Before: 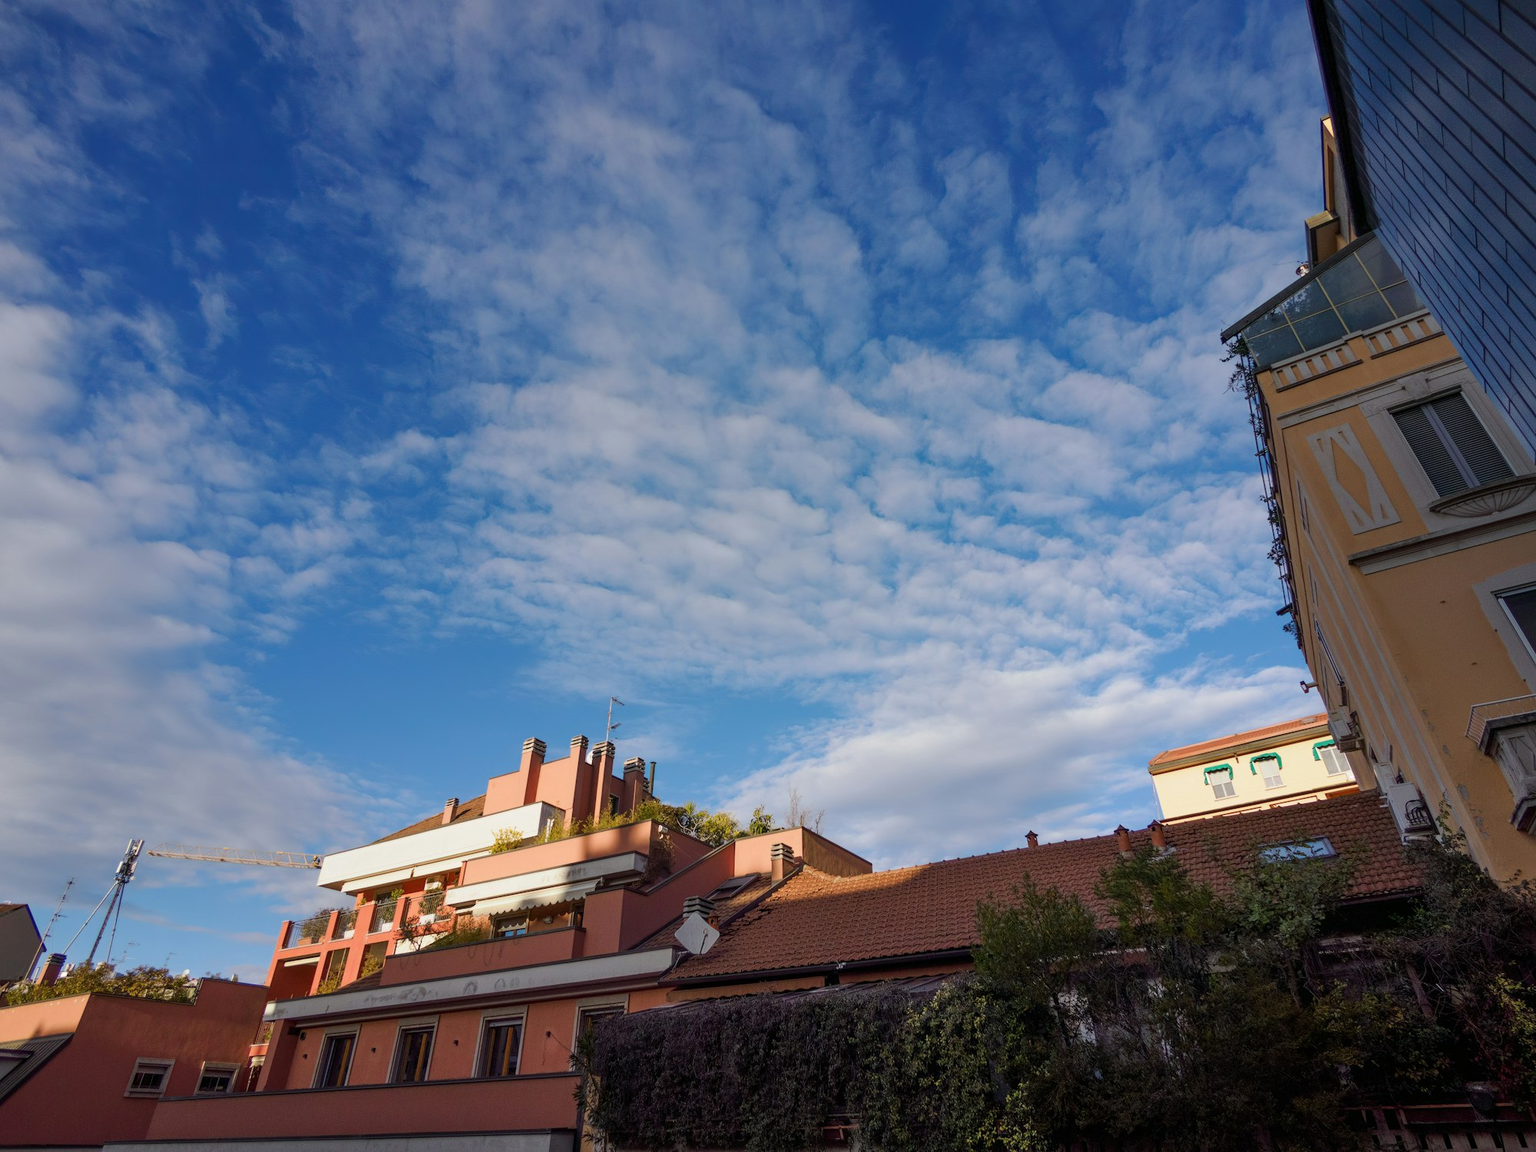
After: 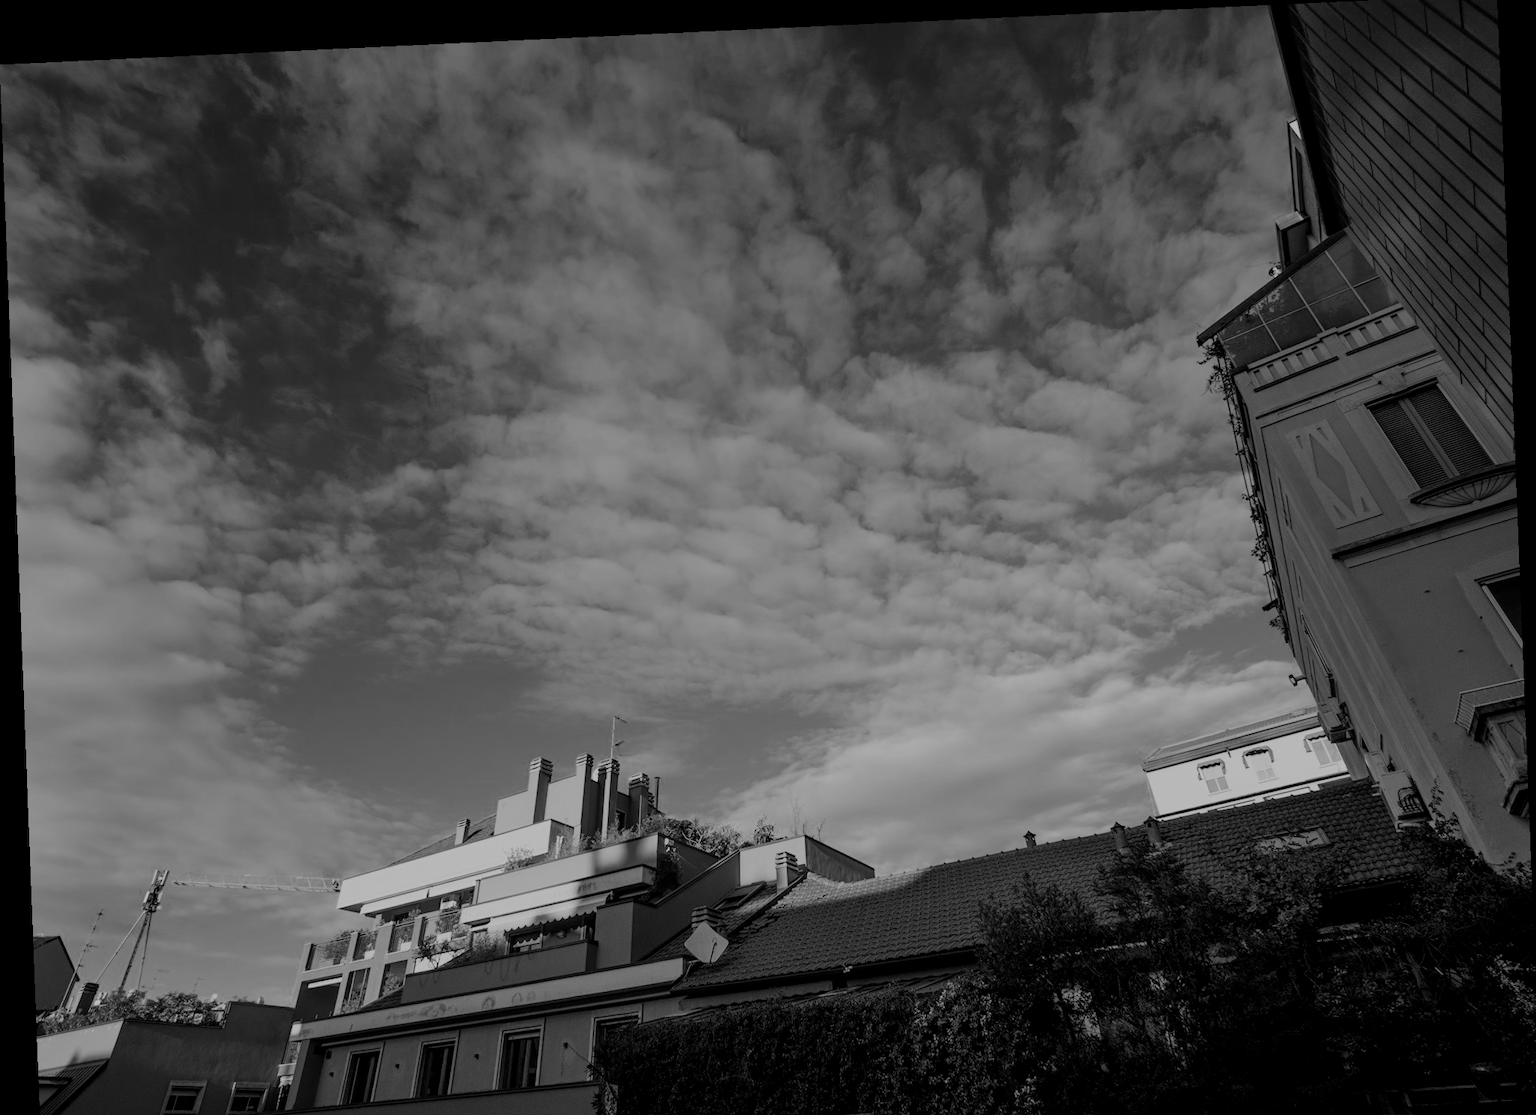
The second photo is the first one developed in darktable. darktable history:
shadows and highlights: shadows 10, white point adjustment 1, highlights -40
exposure: exposure -0.462 EV, compensate highlight preservation false
filmic rgb: black relative exposure -8.79 EV, white relative exposure 4.98 EV, threshold 6 EV, target black luminance 0%, hardness 3.77, latitude 66.34%, contrast 0.822, highlights saturation mix 10%, shadows ↔ highlights balance 20%, add noise in highlights 0.1, color science v4 (2020), iterations of high-quality reconstruction 0, type of noise poissonian, enable highlight reconstruction true
crop: top 0.448%, right 0.264%, bottom 5.045%
rotate and perspective: rotation -2.22°, lens shift (horizontal) -0.022, automatic cropping off
white balance: red 0.926, green 1.003, blue 1.133
monochrome: a -3.63, b -0.465
tone equalizer: -8 EV -0.417 EV, -7 EV -0.389 EV, -6 EV -0.333 EV, -5 EV -0.222 EV, -3 EV 0.222 EV, -2 EV 0.333 EV, -1 EV 0.389 EV, +0 EV 0.417 EV, edges refinement/feathering 500, mask exposure compensation -1.57 EV, preserve details no
